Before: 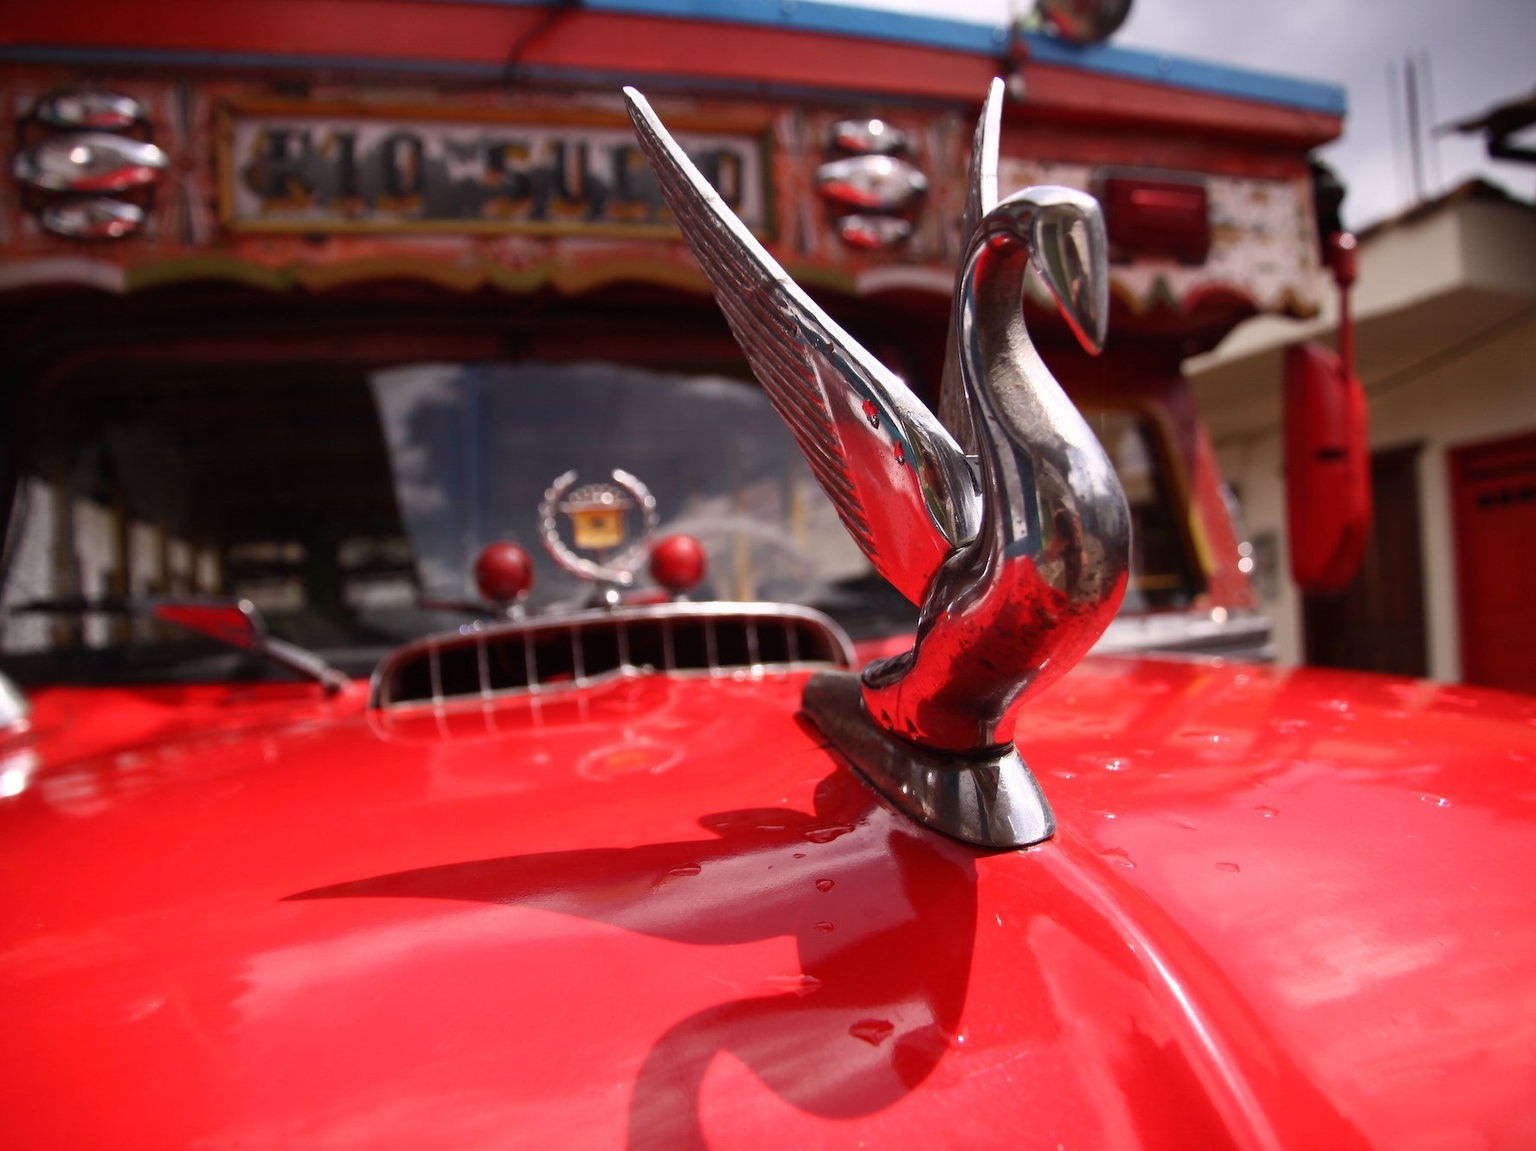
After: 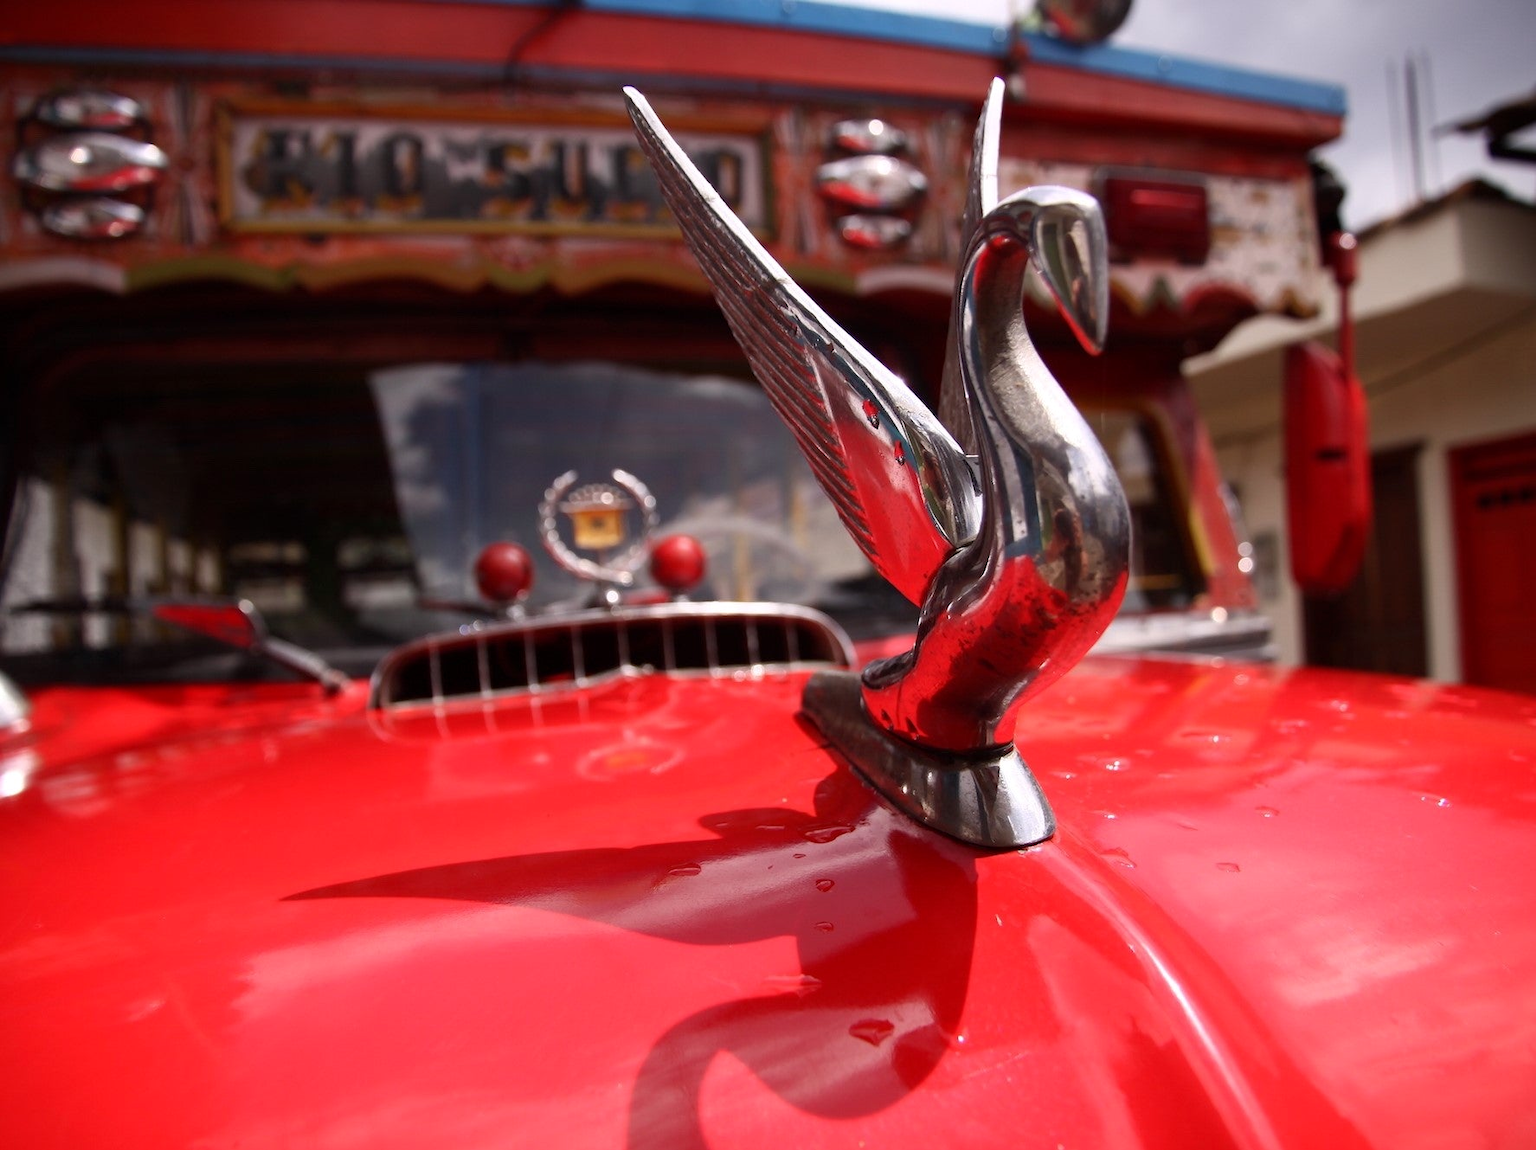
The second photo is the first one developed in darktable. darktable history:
exposure: black level correction 0.001, exposure 0.014 EV, compensate highlight preservation false
